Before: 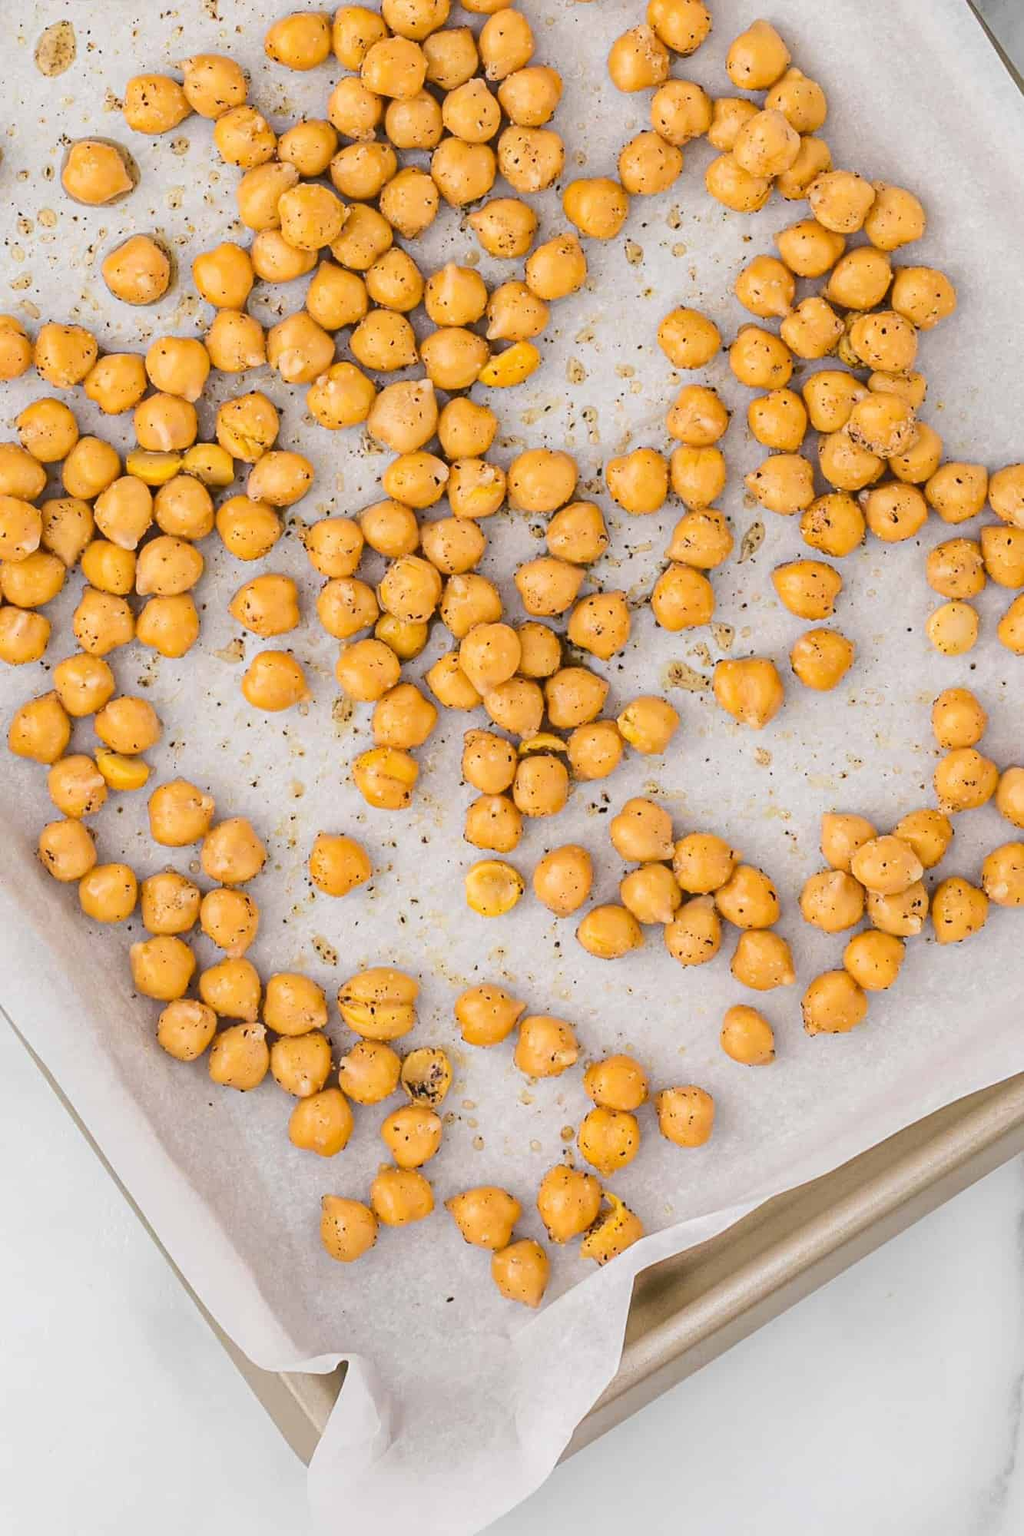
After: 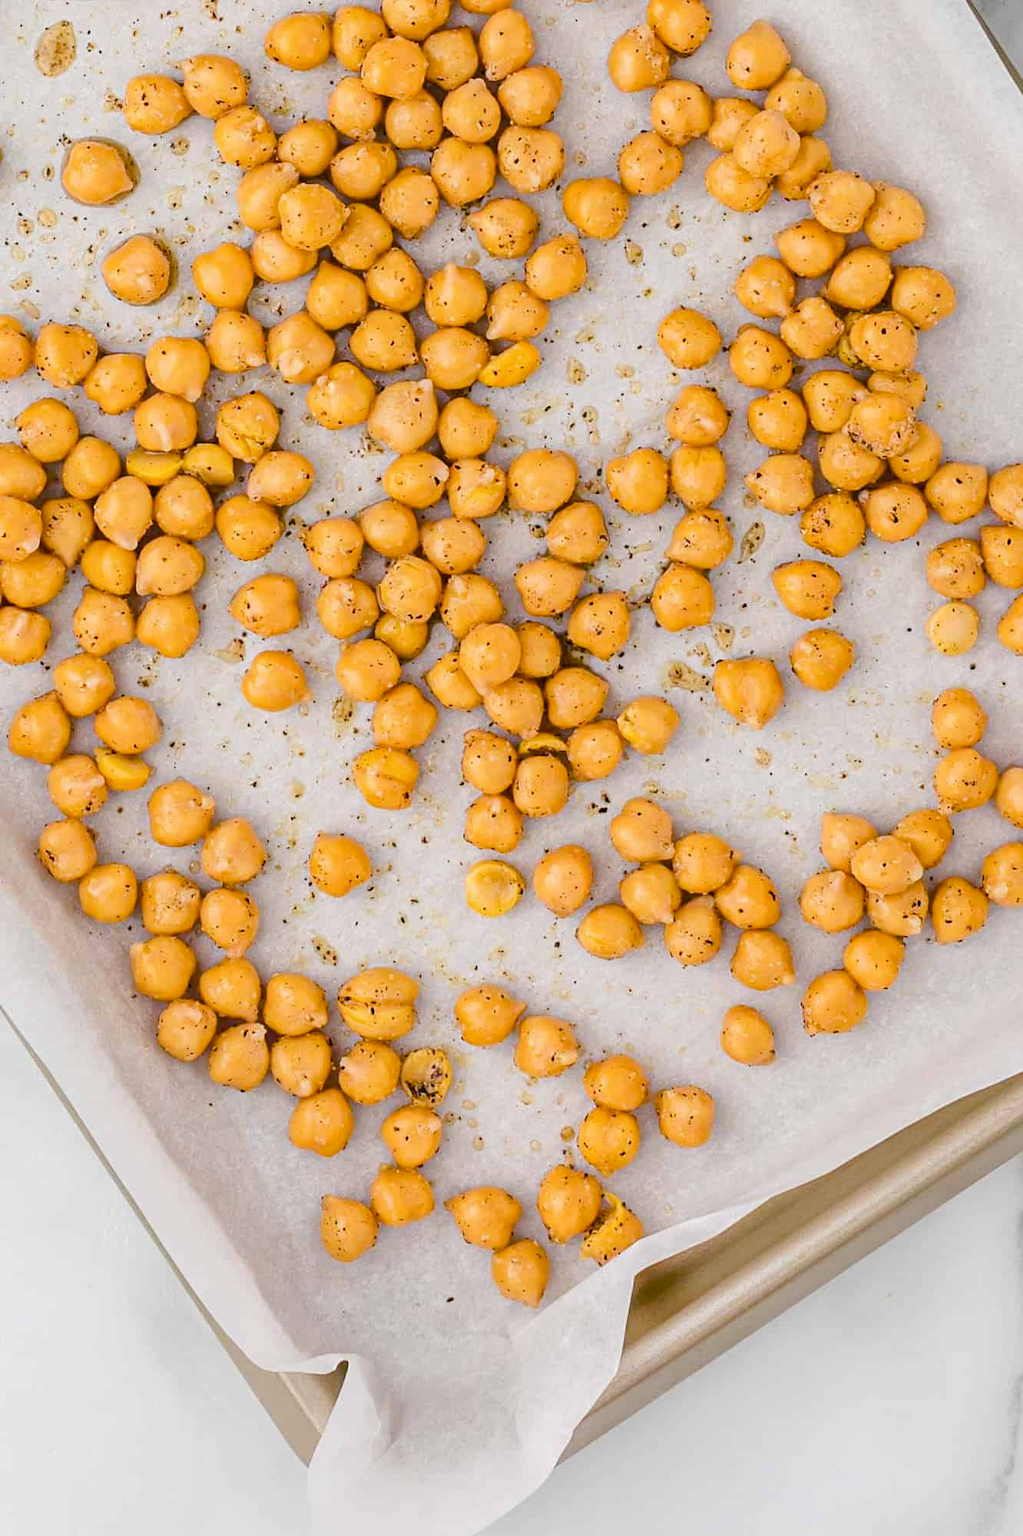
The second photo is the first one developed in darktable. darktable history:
color balance rgb: perceptual saturation grading › global saturation 19.694%, perceptual saturation grading › highlights -24.827%, perceptual saturation grading › shadows 50.246%
